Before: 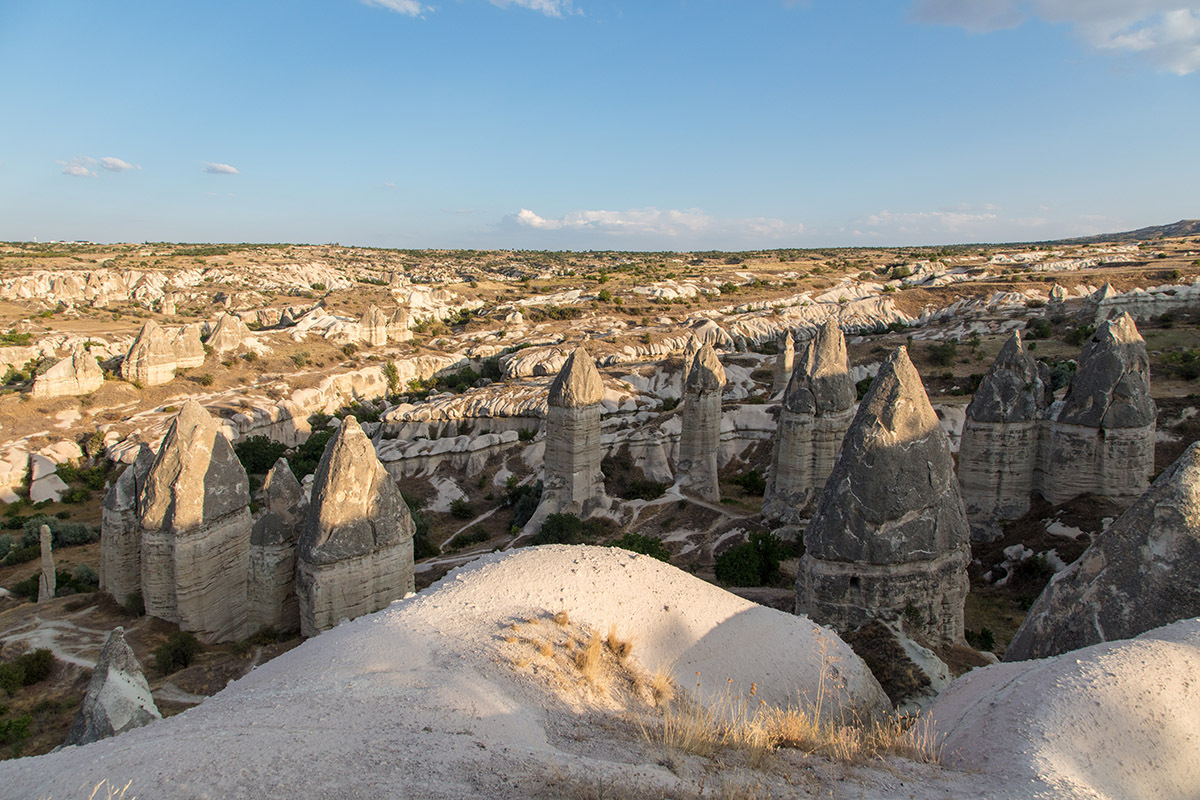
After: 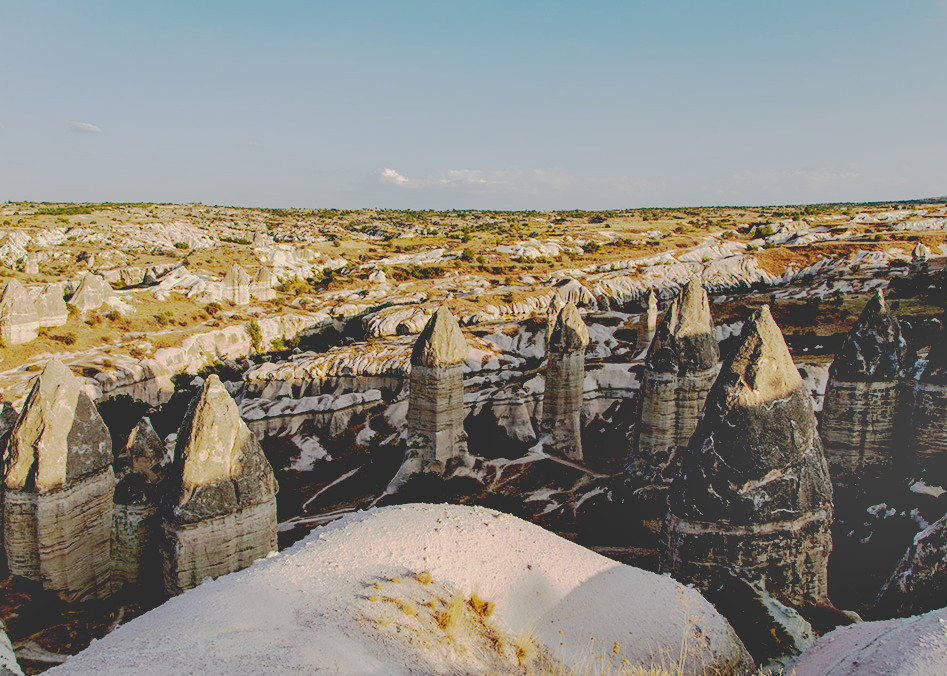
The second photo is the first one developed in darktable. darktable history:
shadows and highlights: shadows 75.65, highlights -24.62, soften with gaussian
tone equalizer: -8 EV 0.223 EV, -7 EV 0.395 EV, -6 EV 0.437 EV, -5 EV 0.231 EV, -3 EV -0.268 EV, -2 EV -0.39 EV, -1 EV -0.401 EV, +0 EV -0.248 EV, edges refinement/feathering 500, mask exposure compensation -1.57 EV, preserve details no
base curve: curves: ch0 [(0.065, 0.026) (0.236, 0.358) (0.53, 0.546) (0.777, 0.841) (0.924, 0.992)], preserve colors none
crop: left 11.446%, top 5.134%, right 9.583%, bottom 10.279%
